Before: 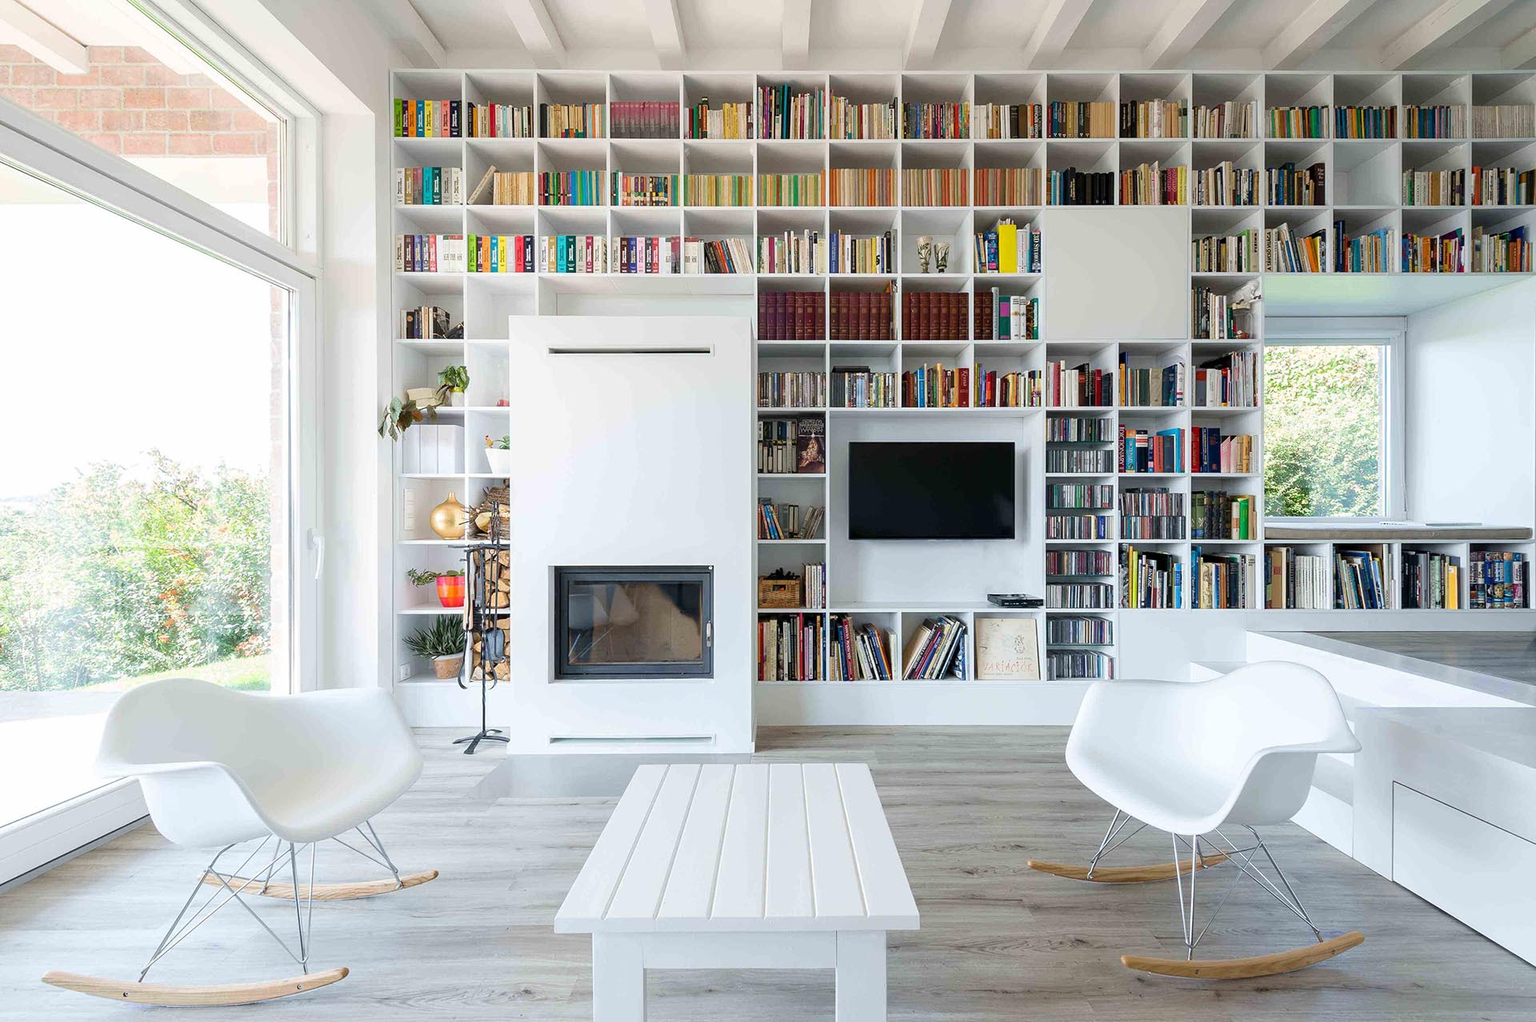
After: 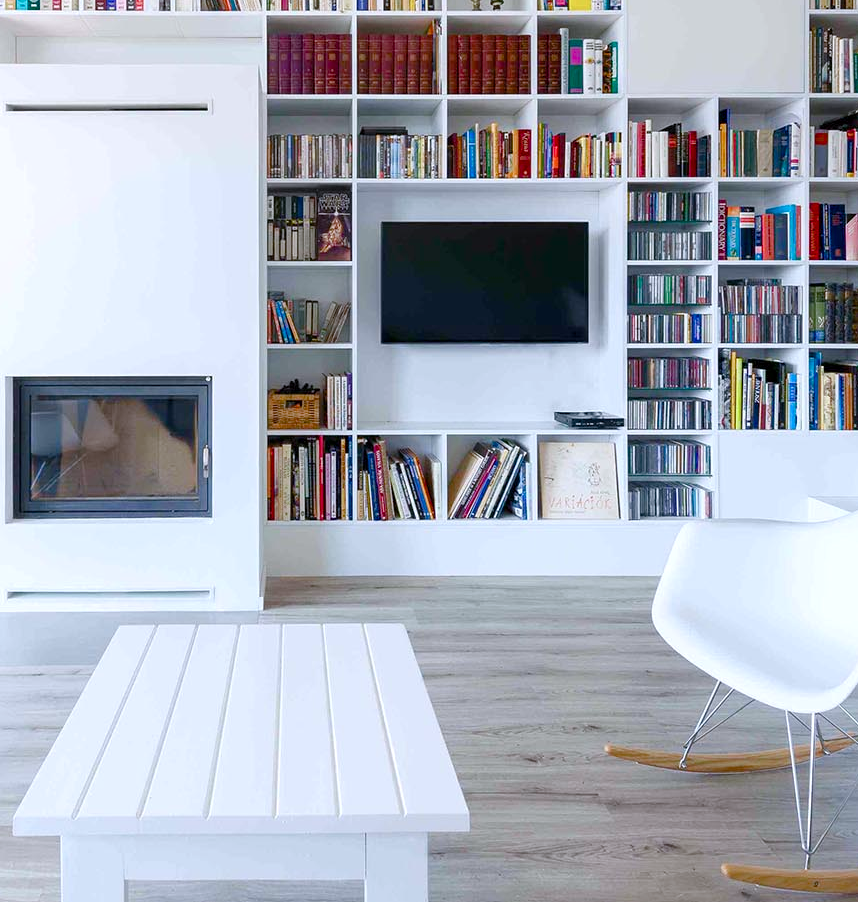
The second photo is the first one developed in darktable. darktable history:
crop: left 35.44%, top 25.925%, right 19.857%, bottom 3.429%
color calibration: illuminant as shot in camera, x 0.358, y 0.373, temperature 4628.91 K
color balance rgb: perceptual saturation grading › global saturation 20%, perceptual saturation grading › highlights -25.576%, perceptual saturation grading › shadows 49.993%, global vibrance -16.322%, contrast -6.539%
exposure: exposure 0.256 EV, compensate highlight preservation false
